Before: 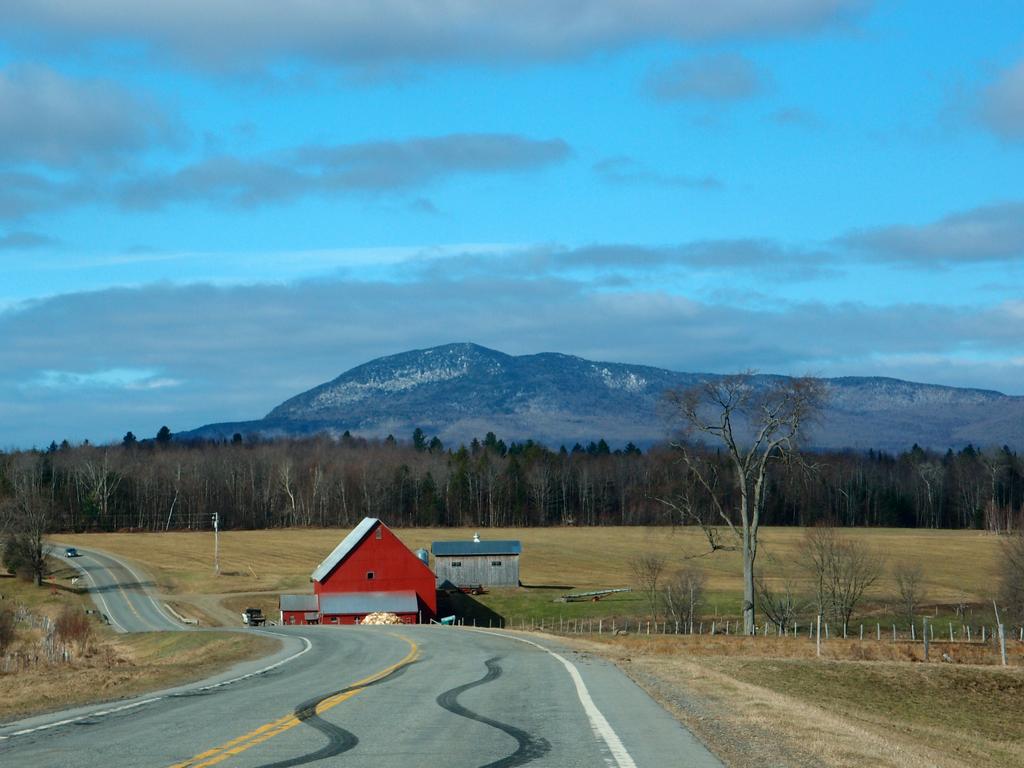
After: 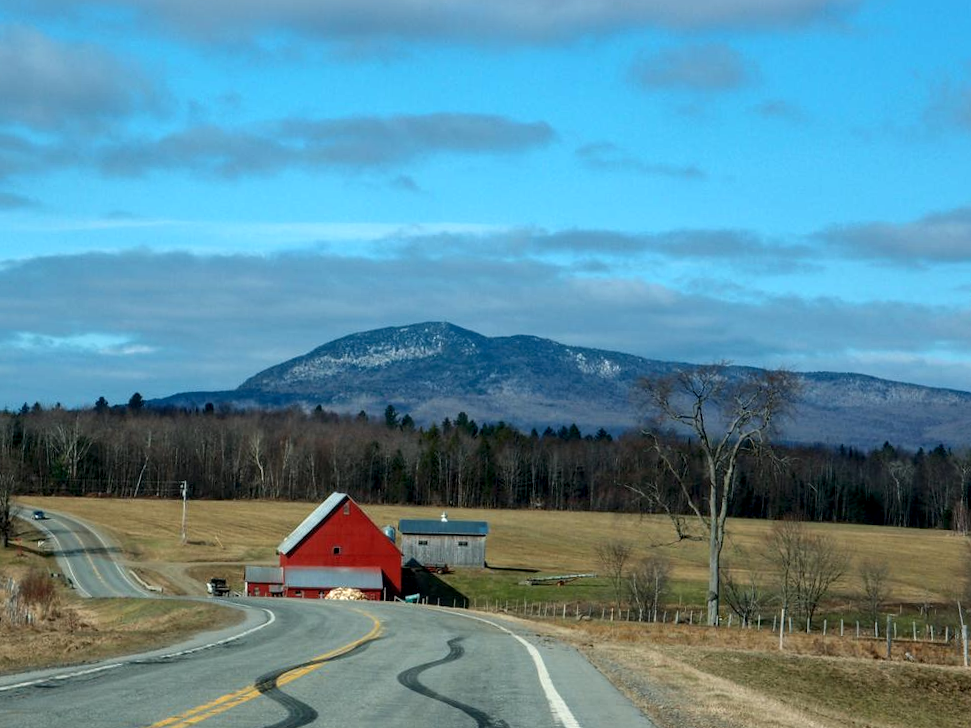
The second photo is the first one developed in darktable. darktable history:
crop and rotate: angle -2.38°
local contrast: detail 130%
